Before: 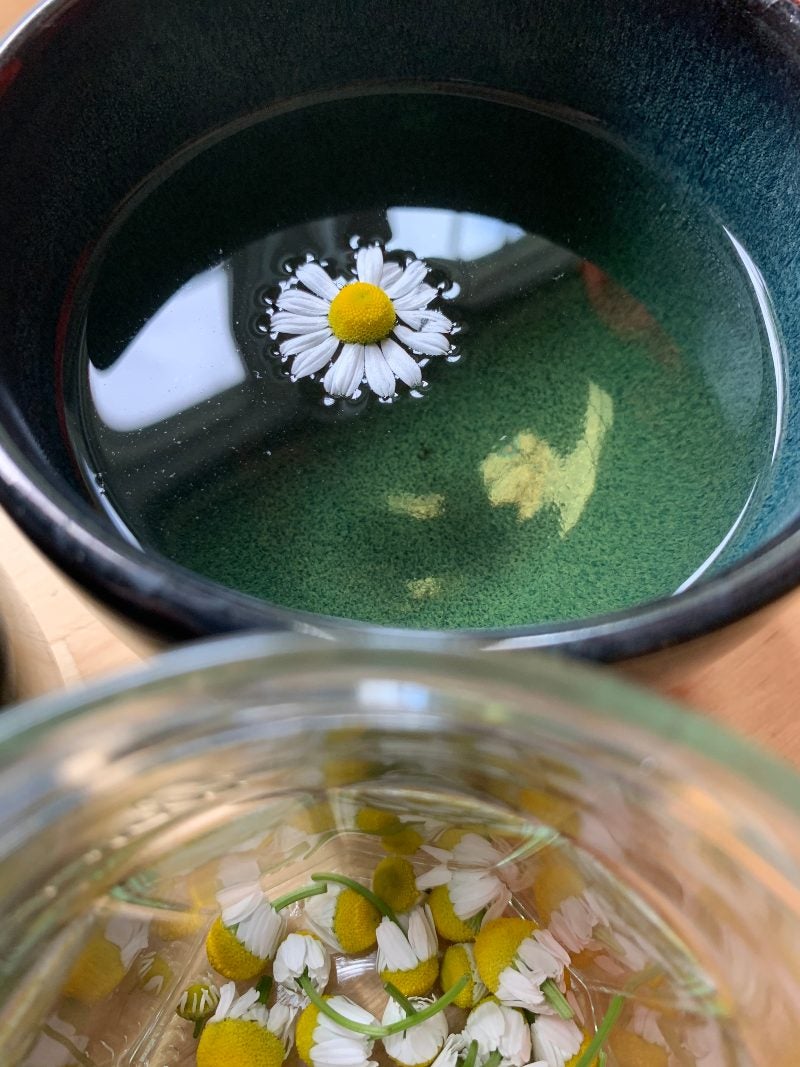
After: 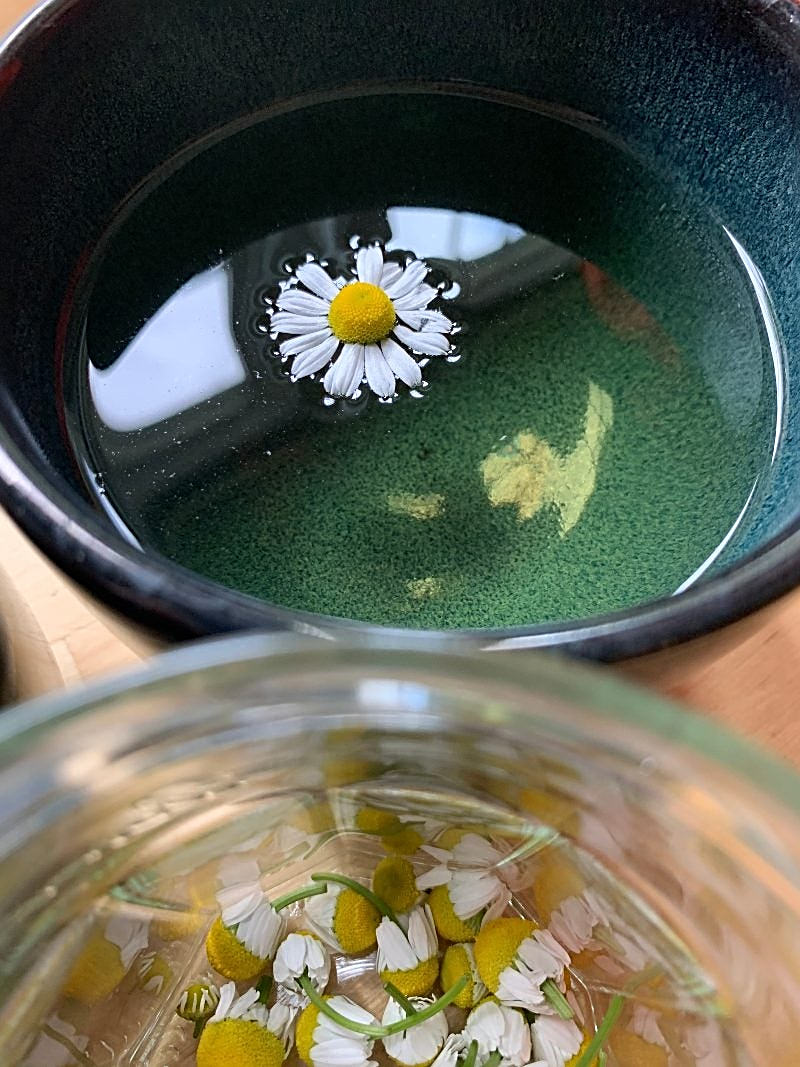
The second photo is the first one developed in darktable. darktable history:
sharpen: radius 2.549, amount 0.633
